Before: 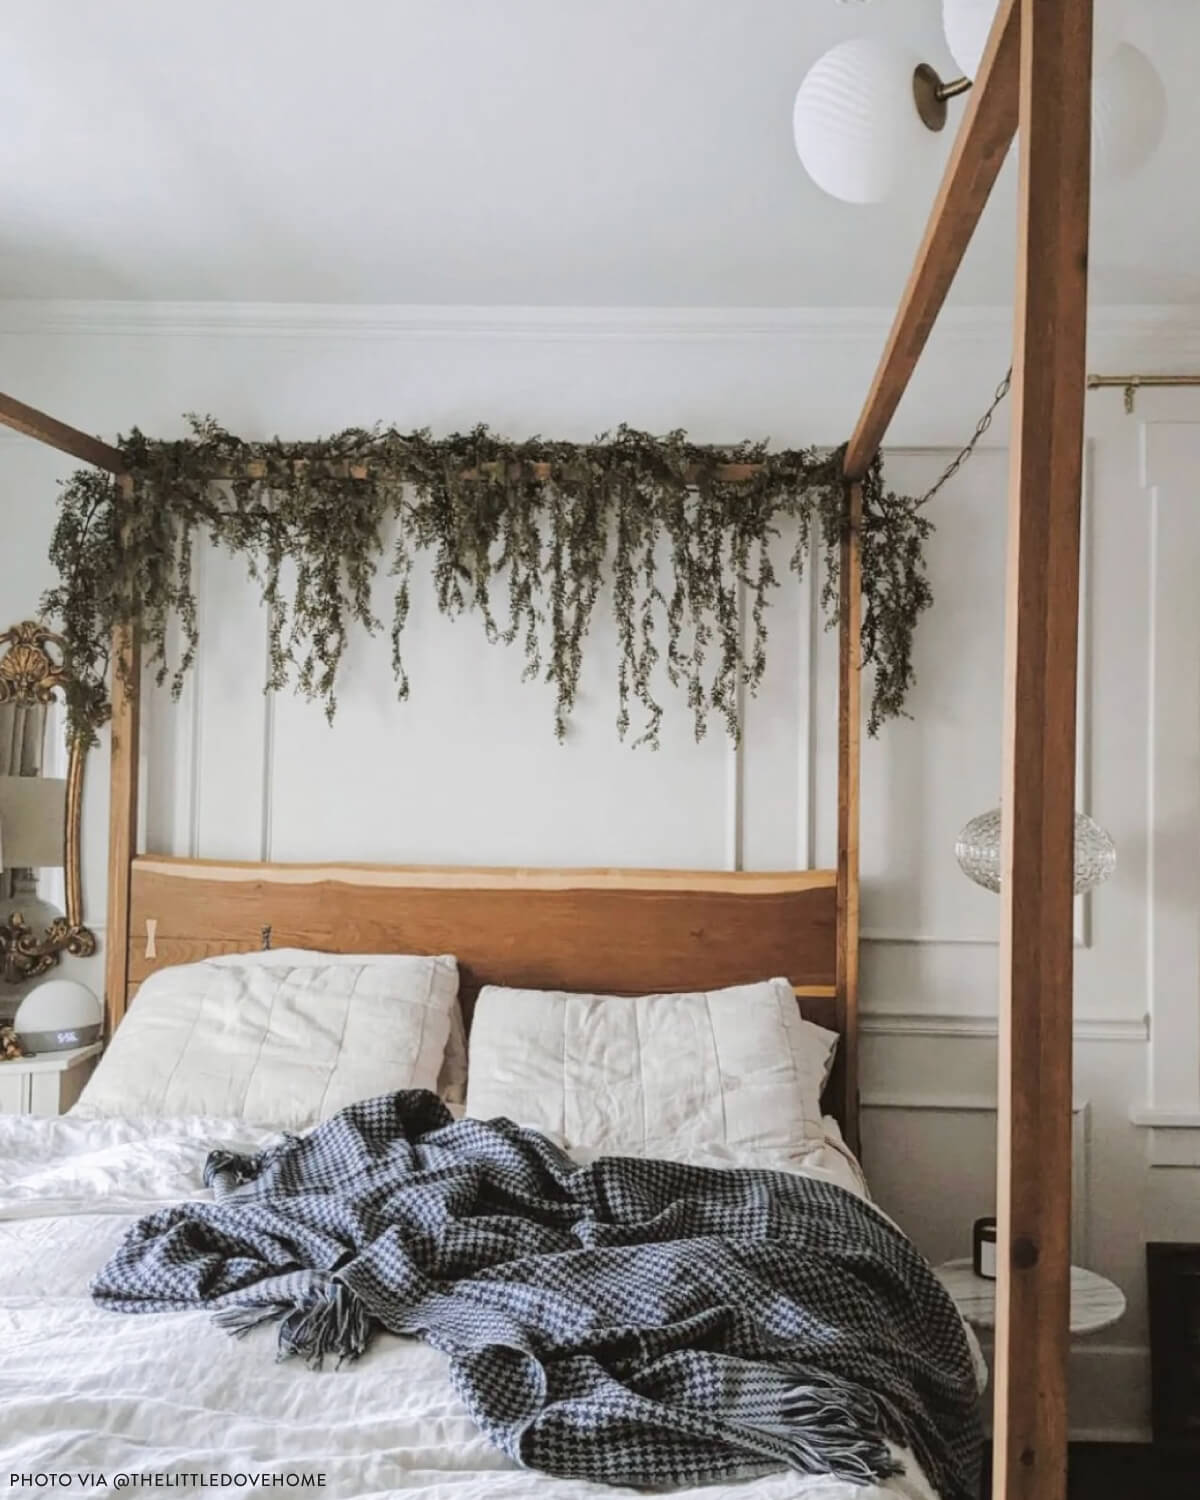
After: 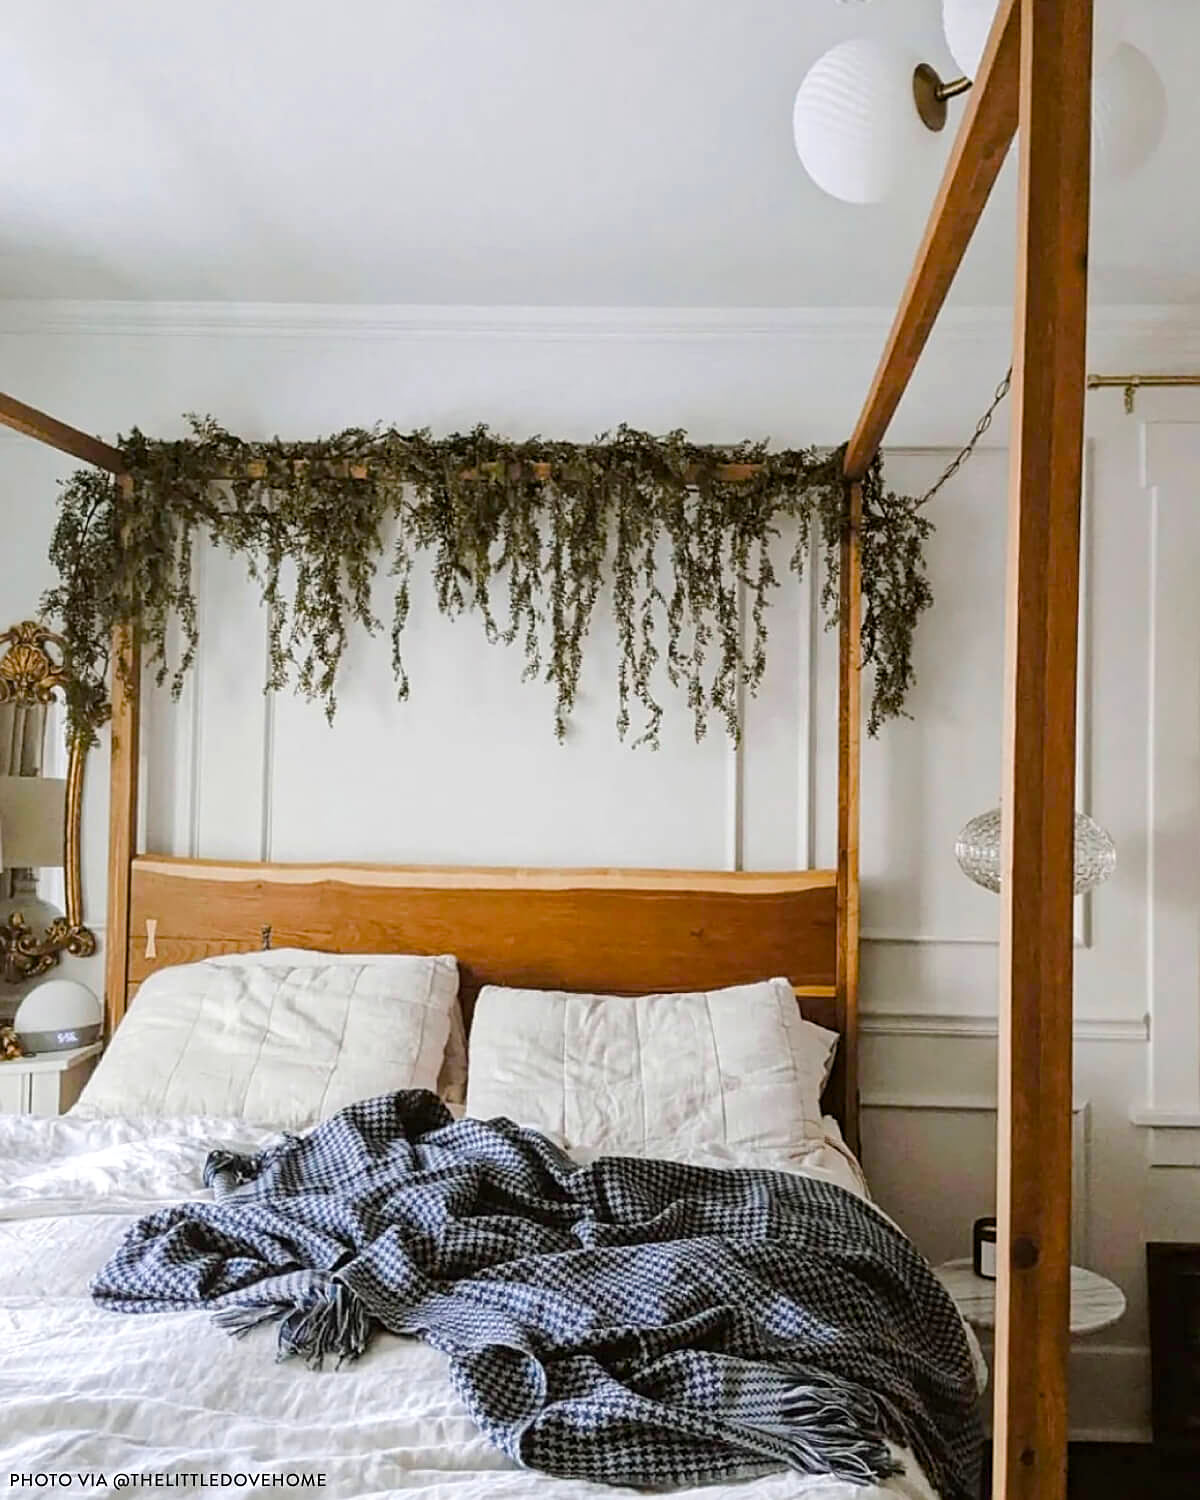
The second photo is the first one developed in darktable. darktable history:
color balance rgb: global offset › luminance -0.385%, linear chroma grading › global chroma 9.776%, perceptual saturation grading › global saturation 27.49%, perceptual saturation grading › highlights -28.976%, perceptual saturation grading › mid-tones 15.507%, perceptual saturation grading › shadows 32.887%, global vibrance 11.494%, contrast 4.825%
sharpen: on, module defaults
